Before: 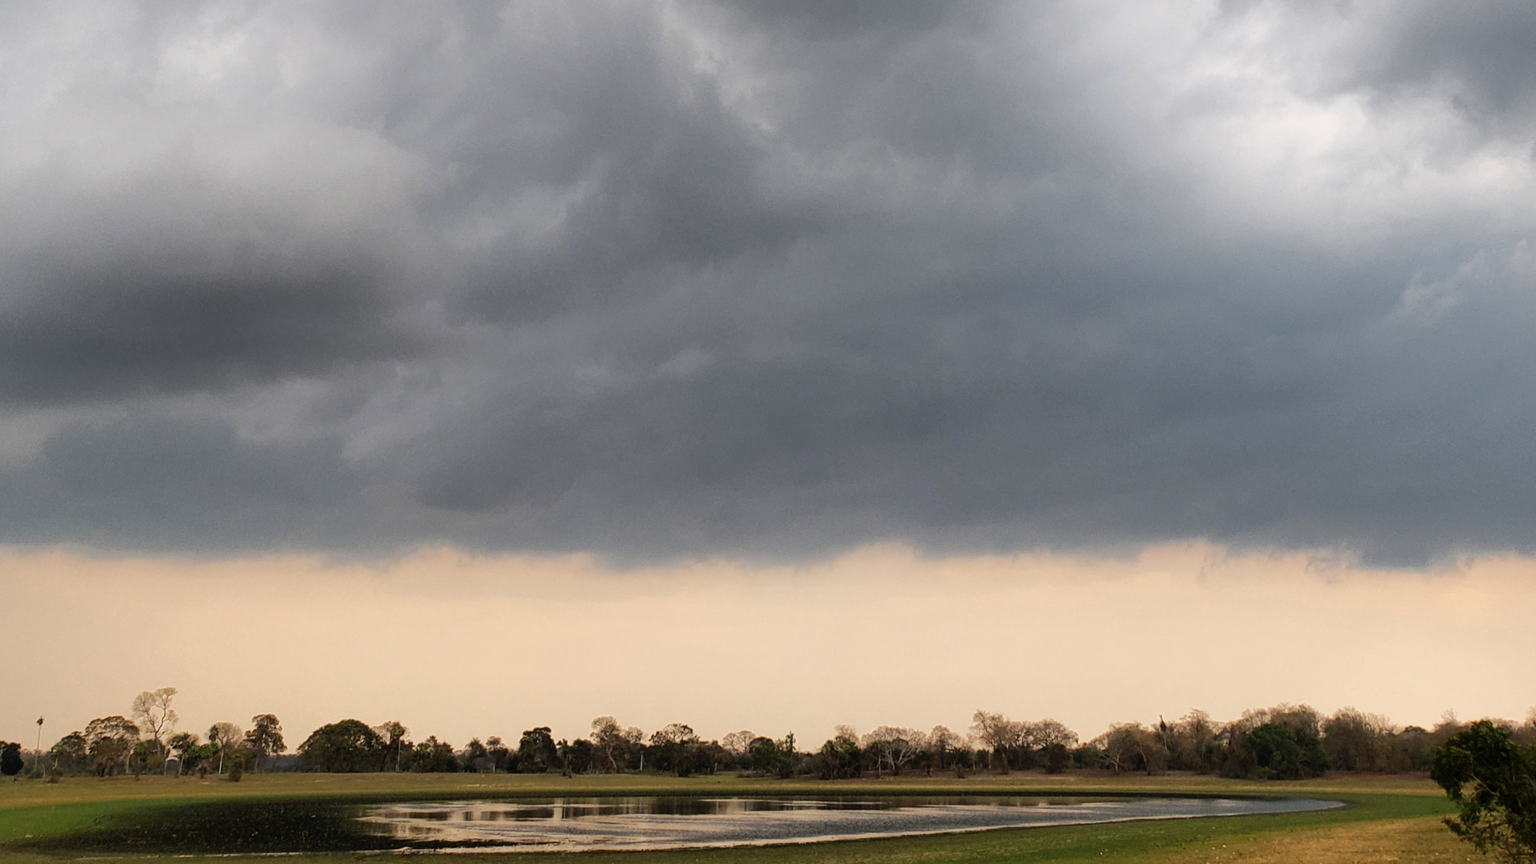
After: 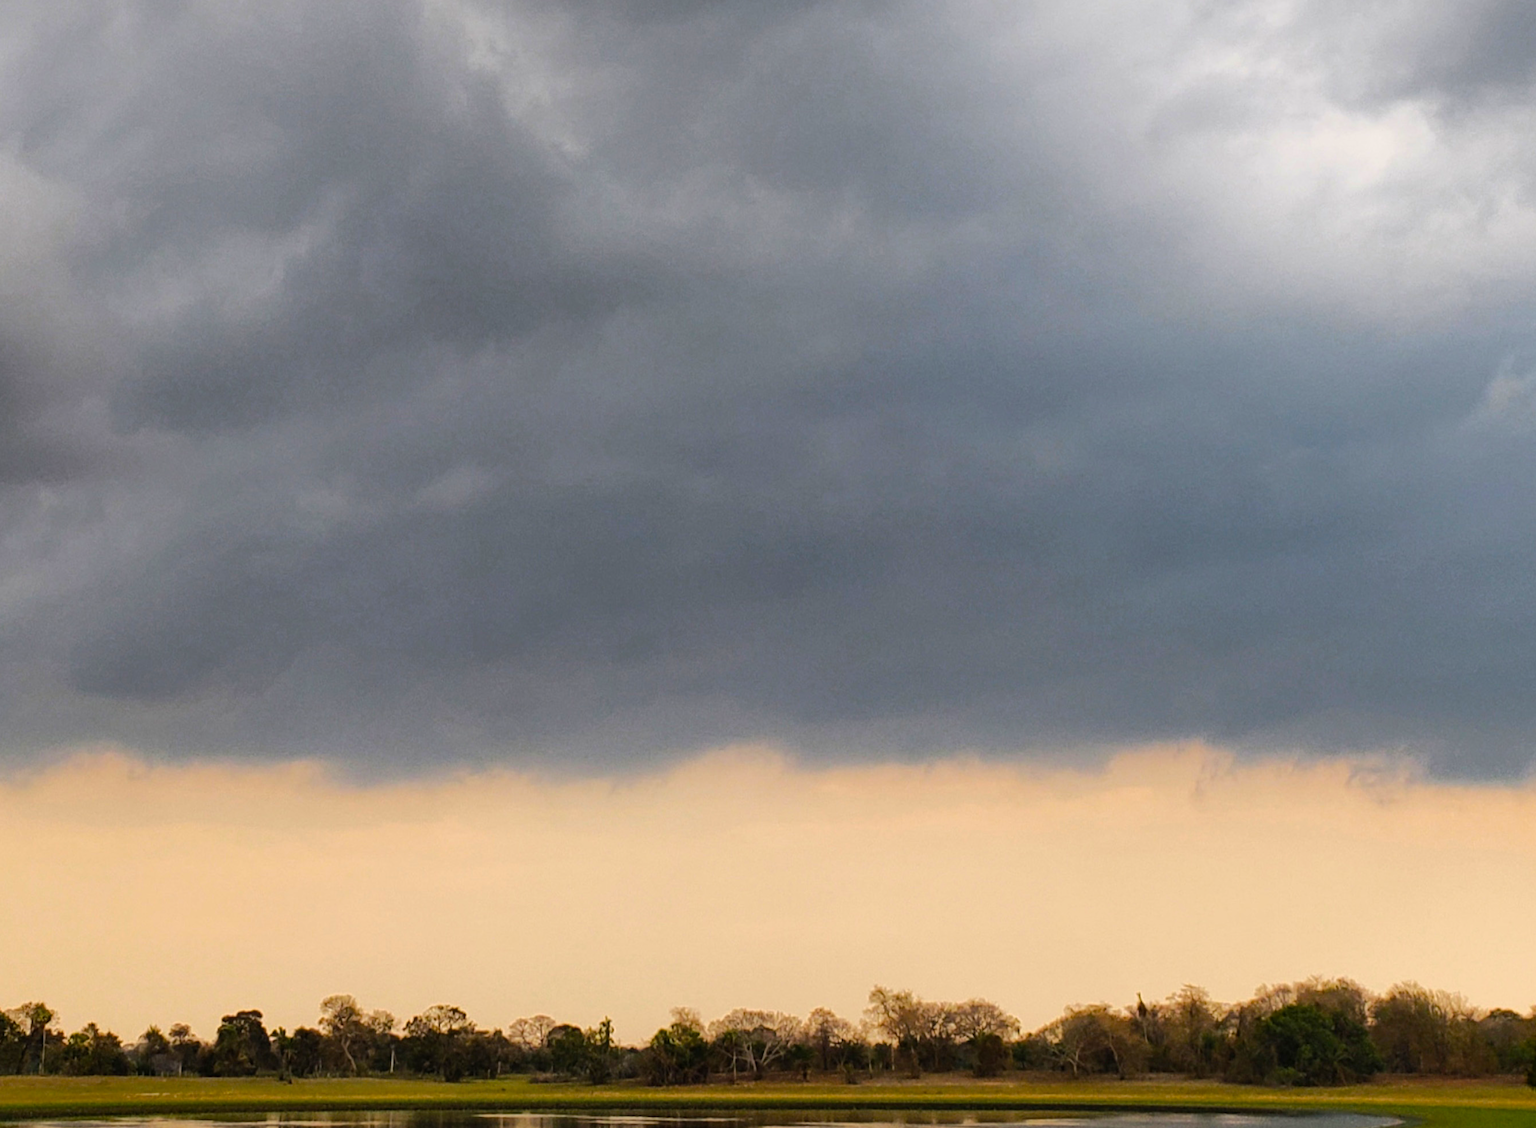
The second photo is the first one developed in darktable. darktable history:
shadows and highlights: shadows 37.27, highlights -28.18, soften with gaussian
crop and rotate: left 24.034%, top 2.838%, right 6.406%, bottom 6.299%
color balance rgb: linear chroma grading › global chroma 15%, perceptual saturation grading › global saturation 30%
